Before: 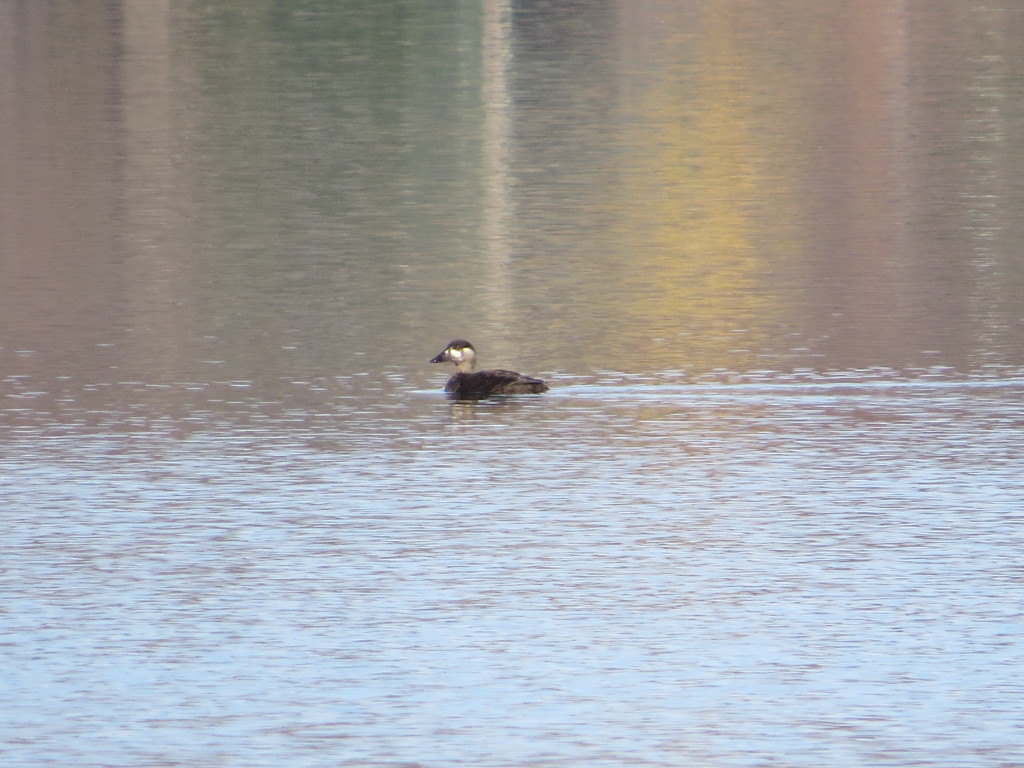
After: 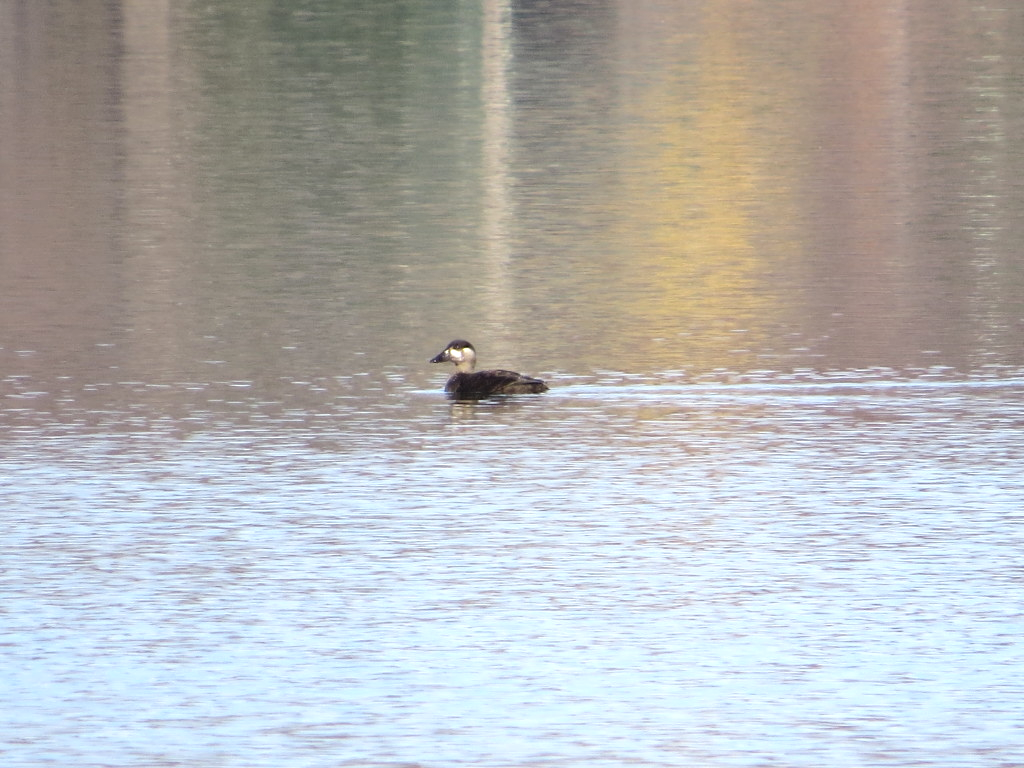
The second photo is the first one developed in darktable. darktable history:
sharpen: radius 5.3, amount 0.312, threshold 26.832
tone equalizer: -8 EV -0.421 EV, -7 EV -0.411 EV, -6 EV -0.318 EV, -5 EV -0.199 EV, -3 EV 0.247 EV, -2 EV 0.356 EV, -1 EV 0.397 EV, +0 EV 0.387 EV, edges refinement/feathering 500, mask exposure compensation -1.57 EV, preserve details no
